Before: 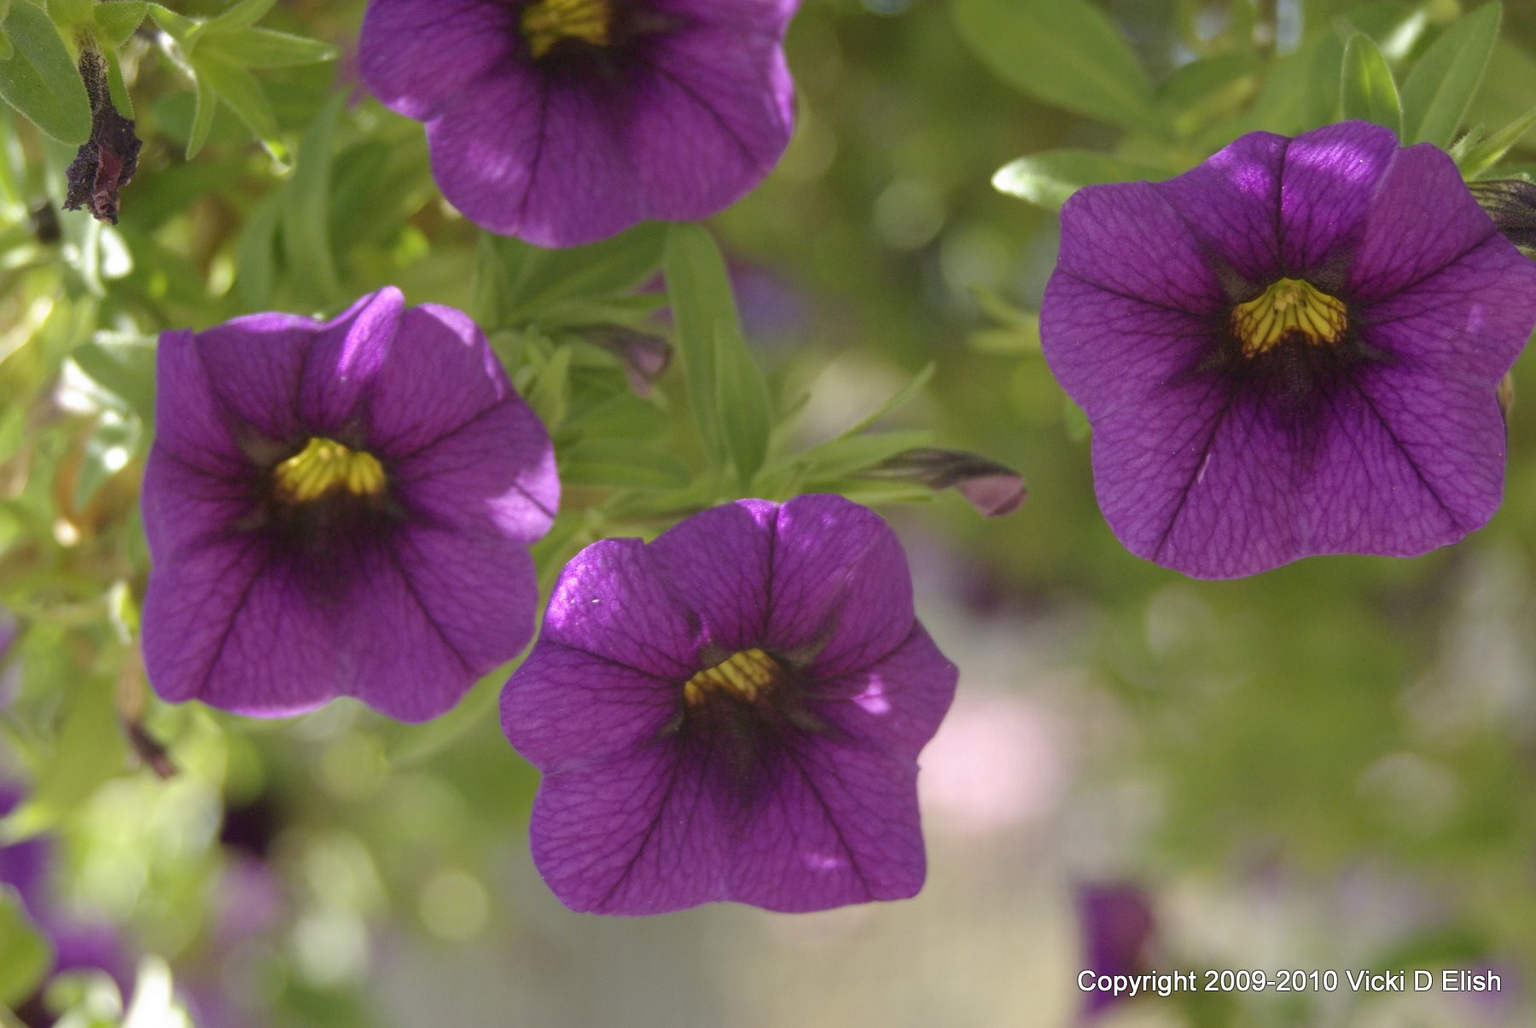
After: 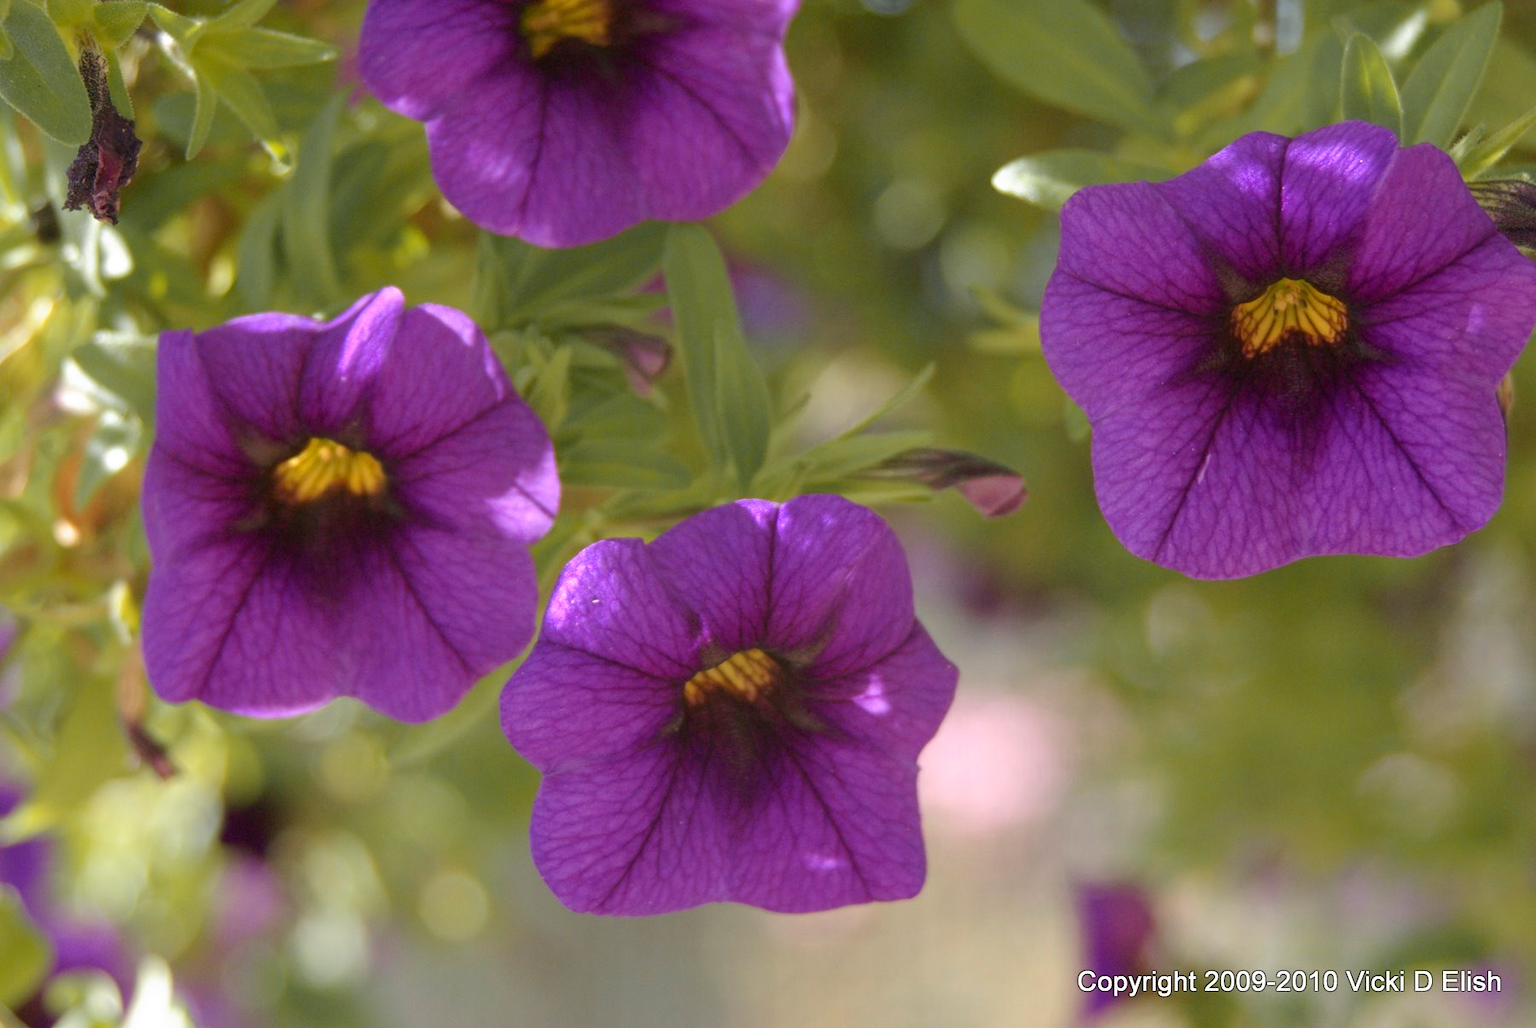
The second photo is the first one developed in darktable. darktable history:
color zones: curves: ch1 [(0.29, 0.492) (0.373, 0.185) (0.509, 0.481)]; ch2 [(0.25, 0.462) (0.749, 0.457)]
